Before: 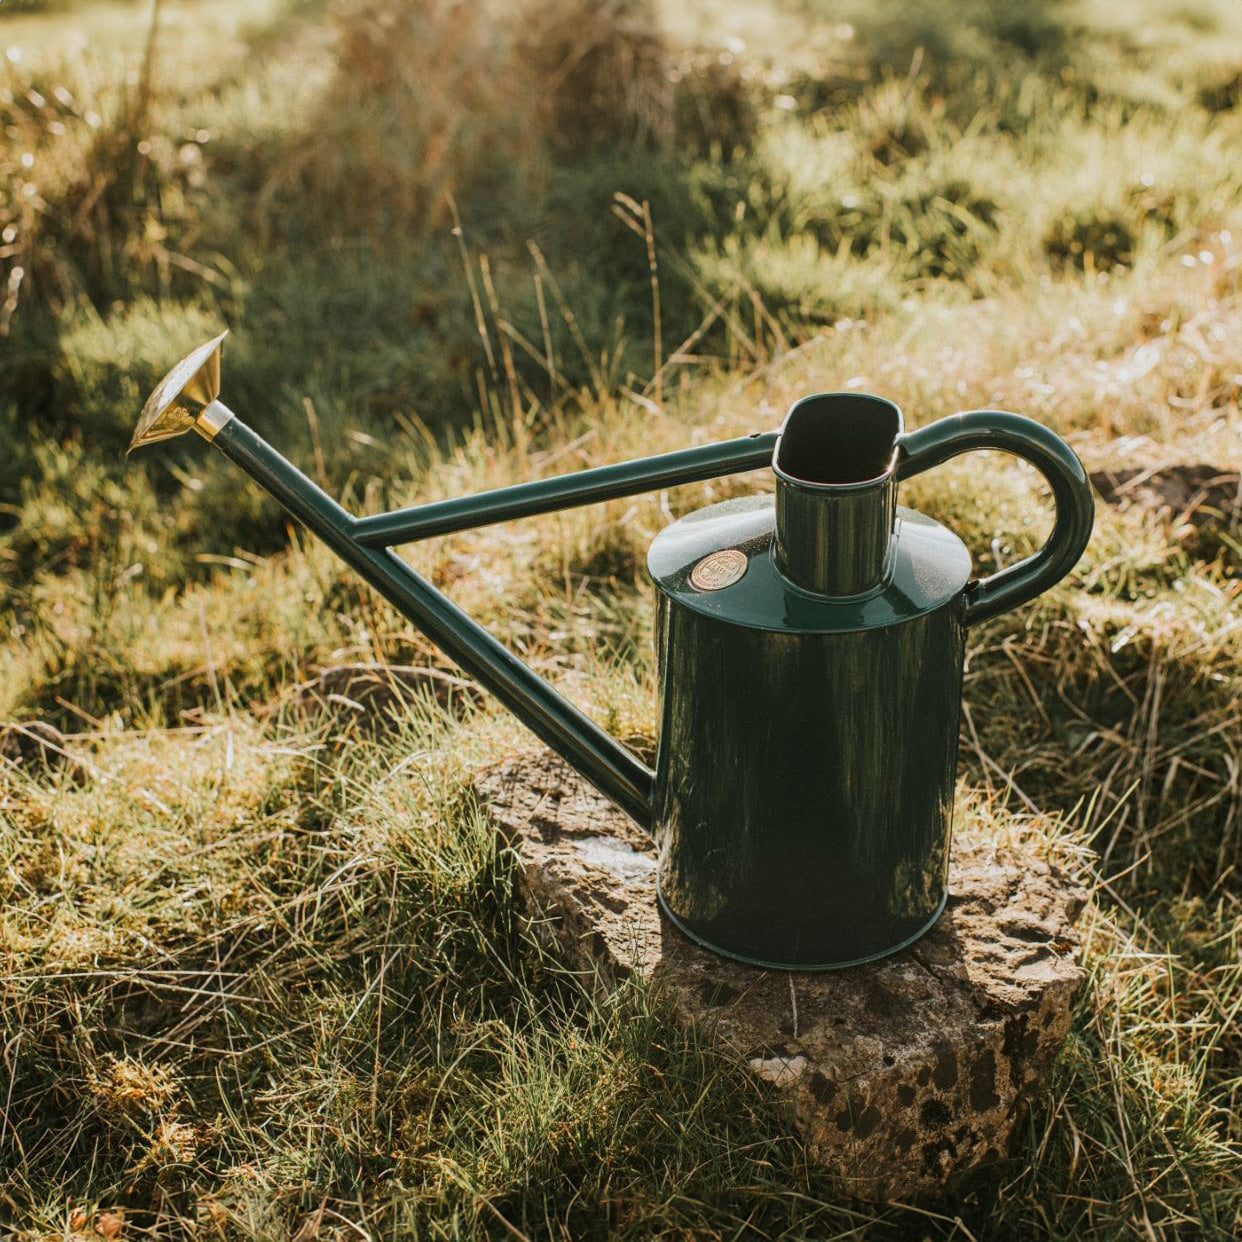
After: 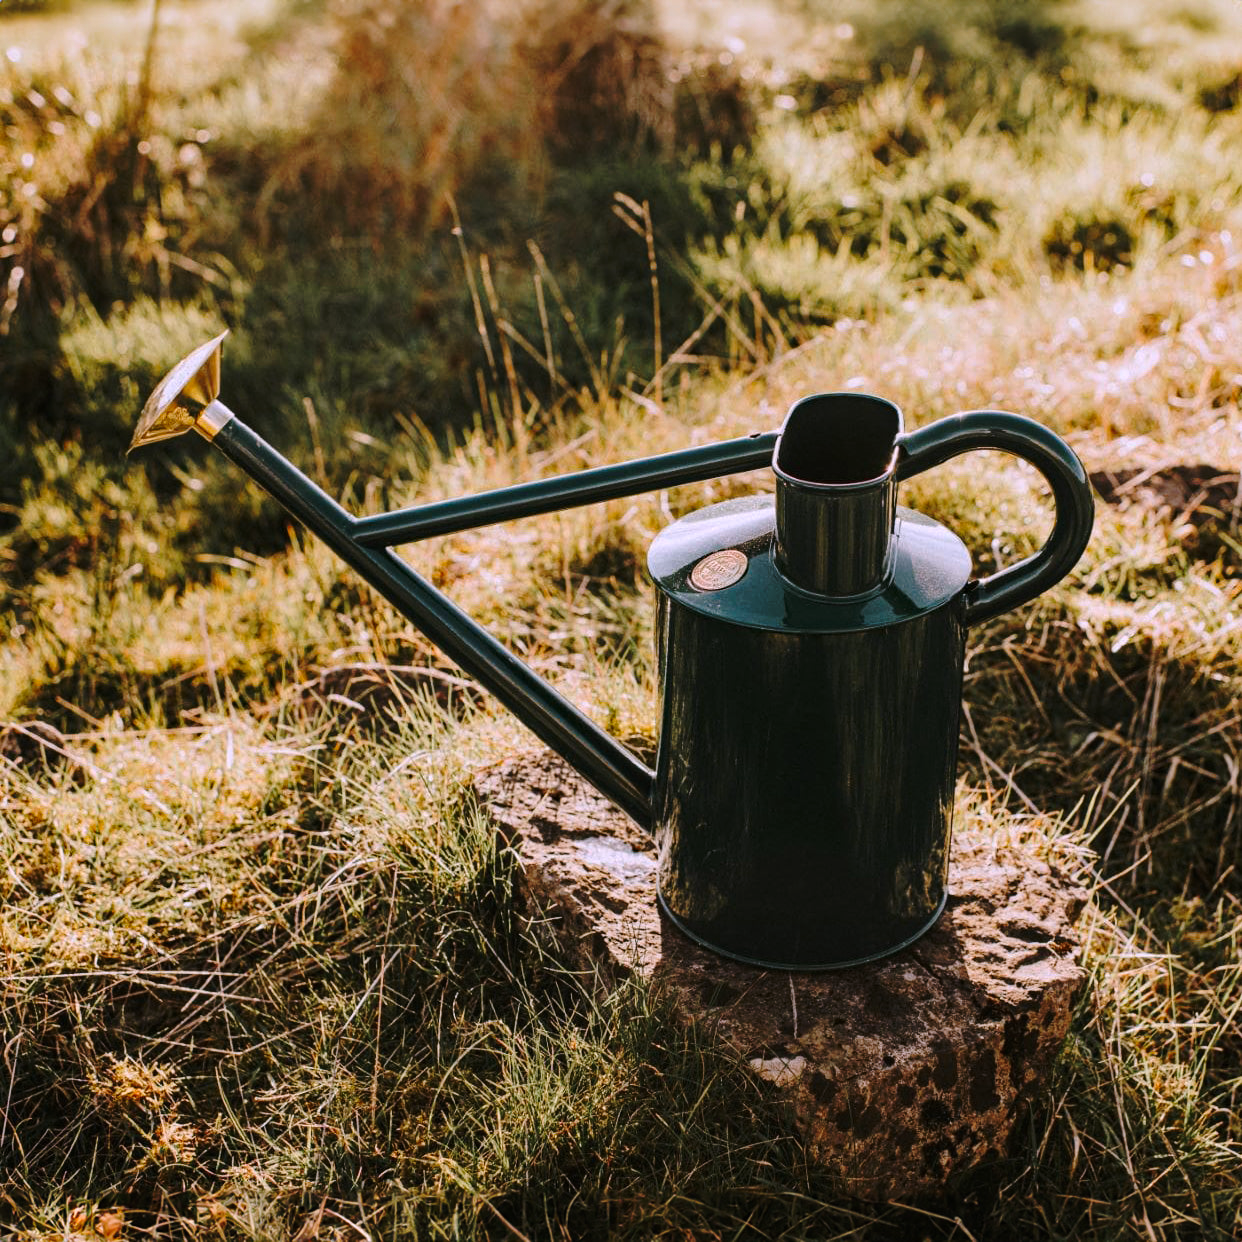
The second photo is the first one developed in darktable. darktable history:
white balance: red 1.066, blue 1.119
base curve: curves: ch0 [(0, 0) (0.073, 0.04) (0.157, 0.139) (0.492, 0.492) (0.758, 0.758) (1, 1)], preserve colors none
haze removal: compatibility mode true, adaptive false
